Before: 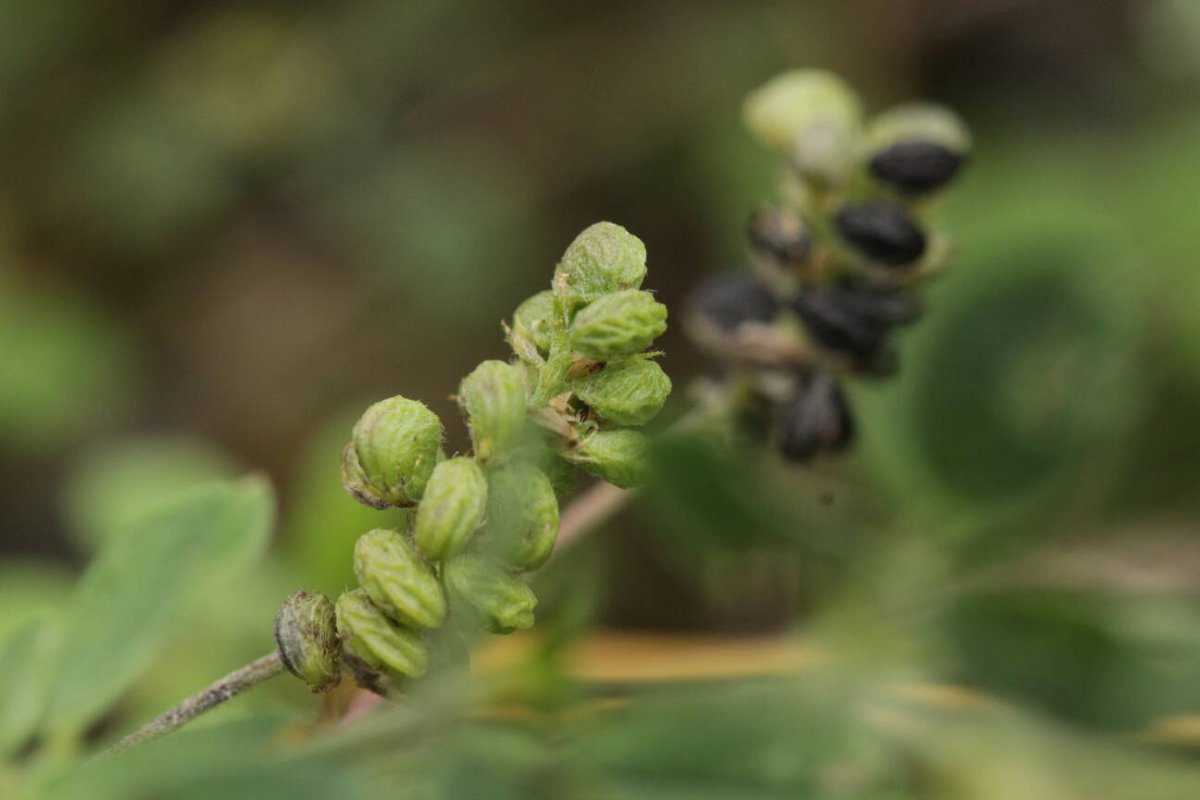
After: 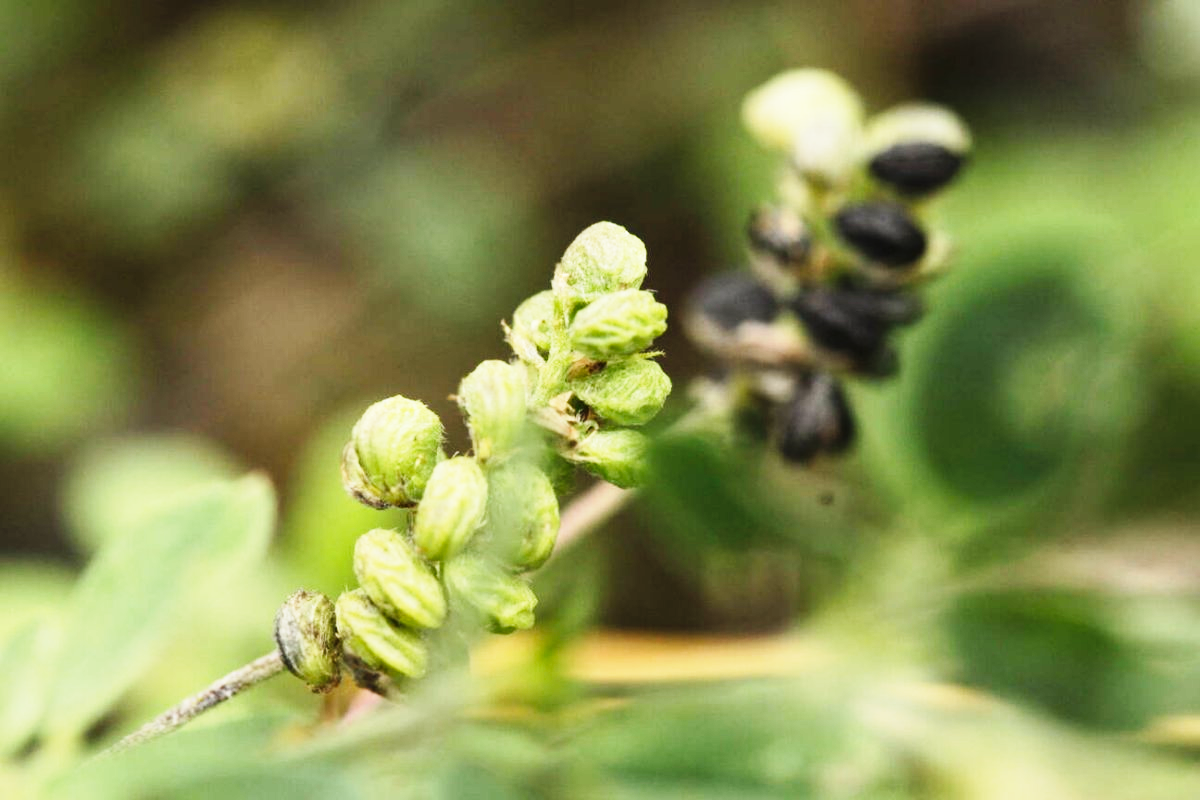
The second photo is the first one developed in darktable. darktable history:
base curve: curves: ch0 [(0, 0) (0.018, 0.026) (0.143, 0.37) (0.33, 0.731) (0.458, 0.853) (0.735, 0.965) (0.905, 0.986) (1, 1)], preserve colors none
tone equalizer: -8 EV -0.448 EV, -7 EV -0.423 EV, -6 EV -0.35 EV, -5 EV -0.246 EV, -3 EV 0.244 EV, -2 EV 0.339 EV, -1 EV 0.366 EV, +0 EV 0.405 EV, edges refinement/feathering 500, mask exposure compensation -1.57 EV, preserve details no
